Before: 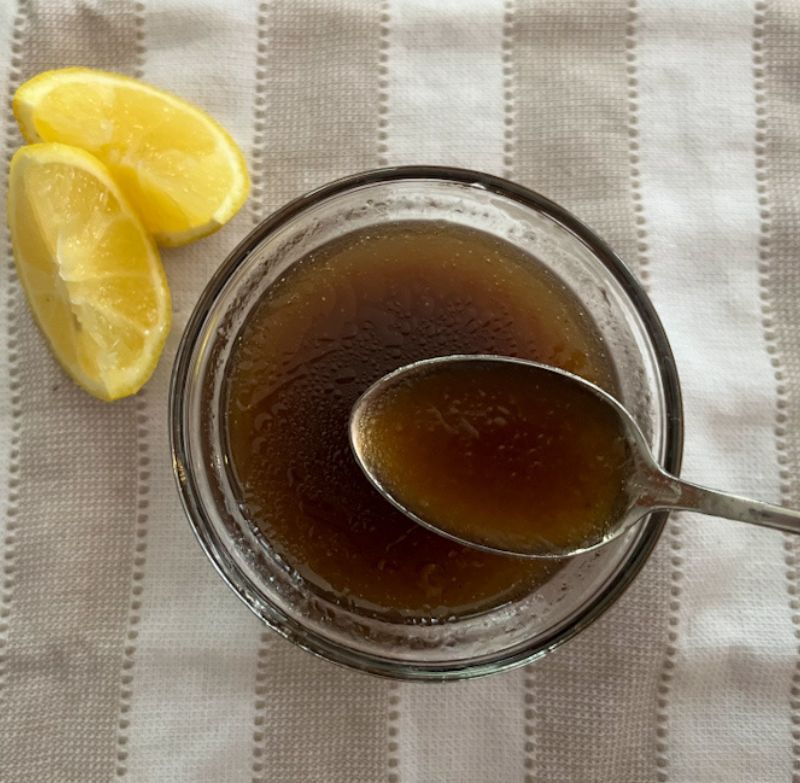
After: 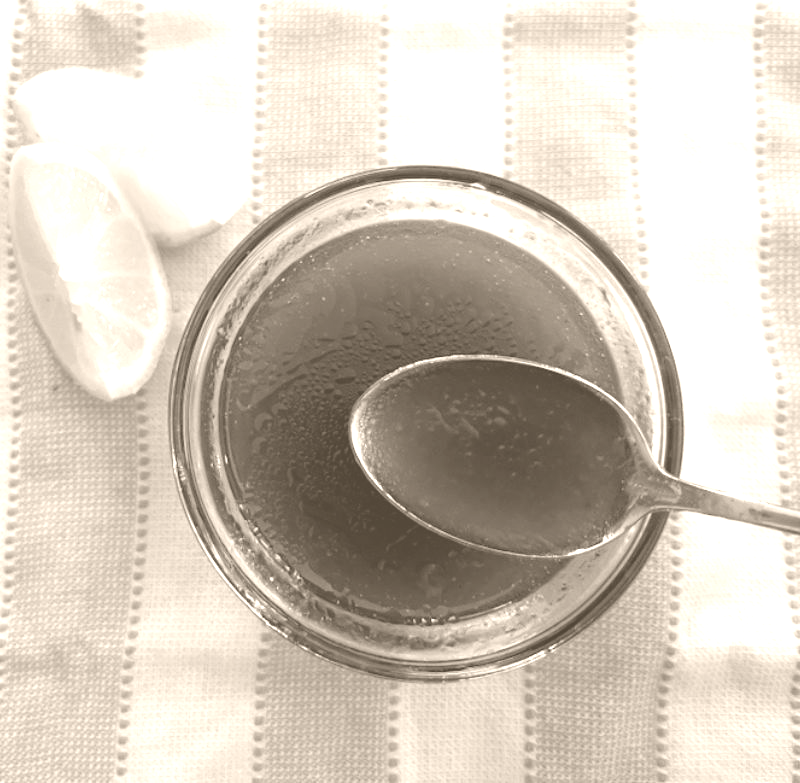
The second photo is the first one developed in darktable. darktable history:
colorize: hue 34.49°, saturation 35.33%, source mix 100%, version 1
color calibration: illuminant same as pipeline (D50), adaptation none (bypass), gamut compression 1.72
